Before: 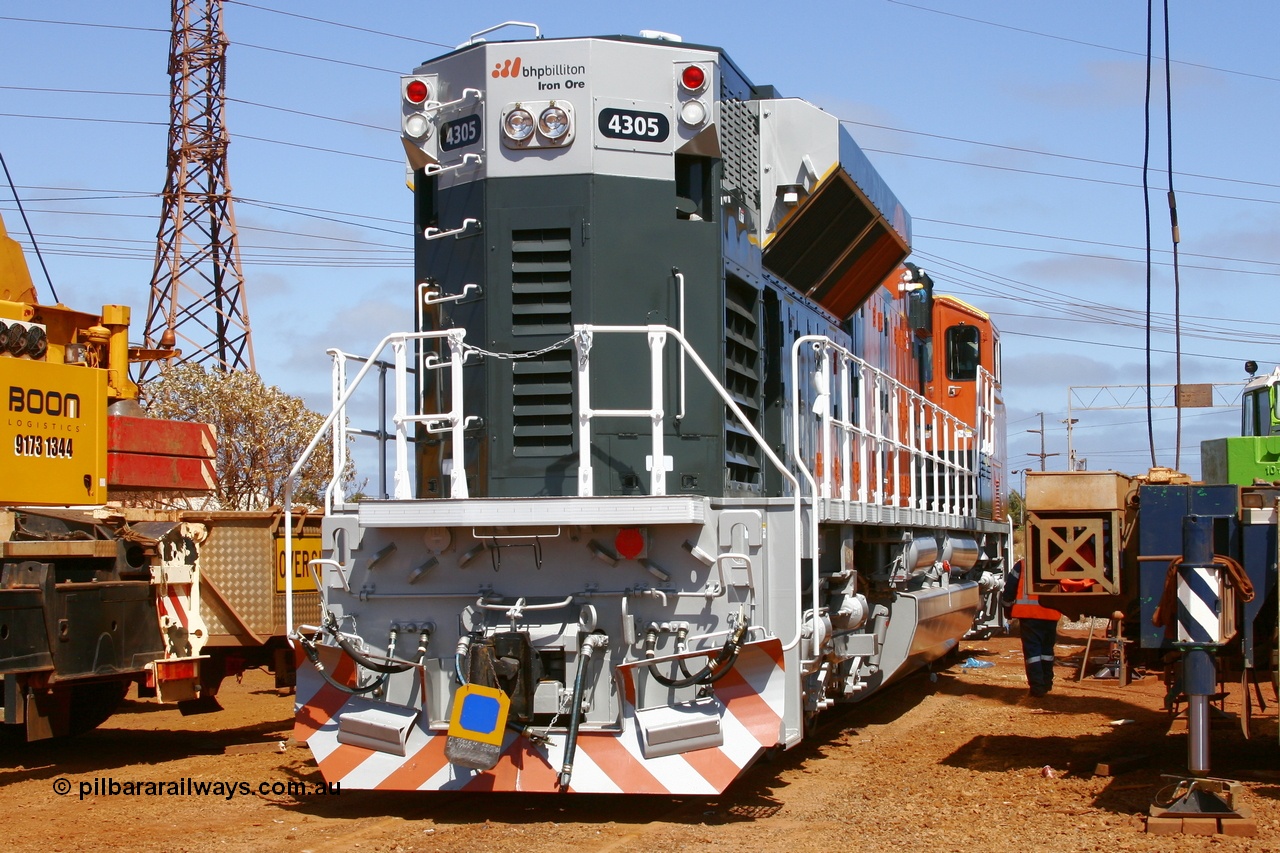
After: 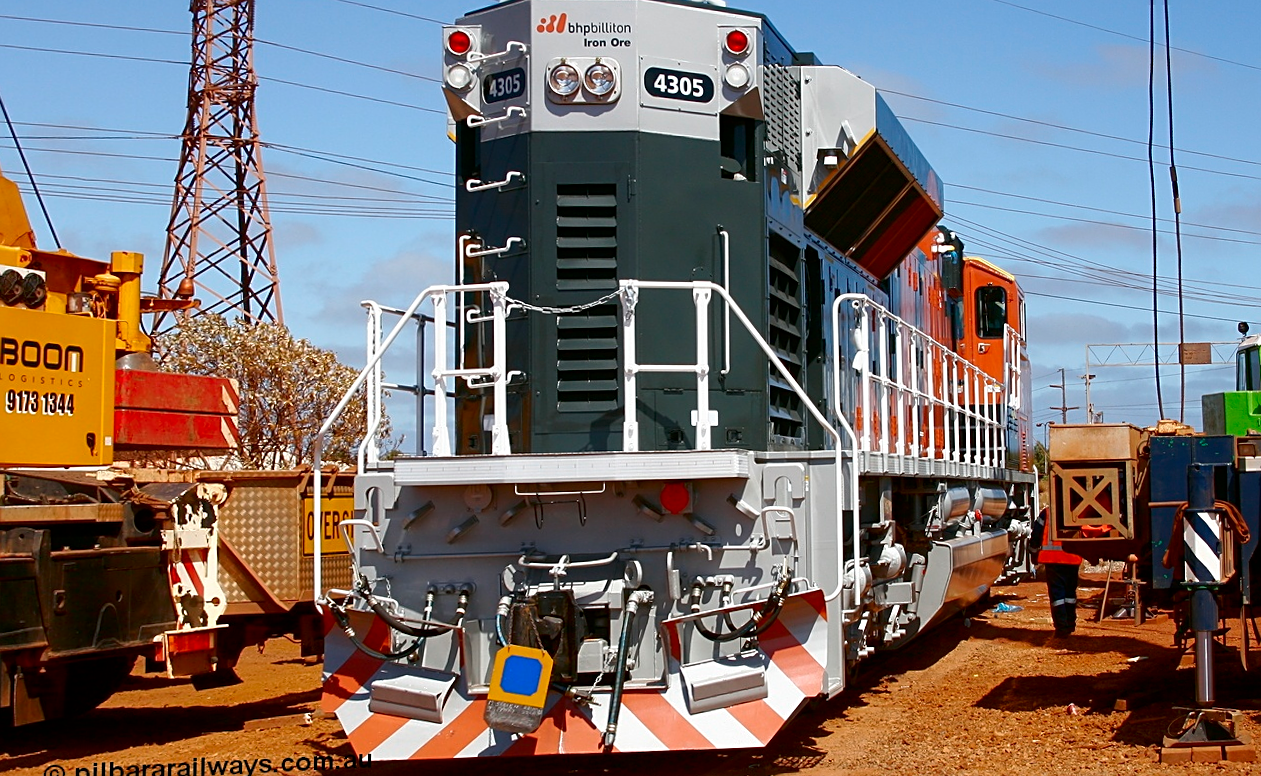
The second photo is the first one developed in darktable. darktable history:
rotate and perspective: rotation -0.013°, lens shift (vertical) -0.027, lens shift (horizontal) 0.178, crop left 0.016, crop right 0.989, crop top 0.082, crop bottom 0.918
contrast brightness saturation: brightness -0.09
sharpen: on, module defaults
